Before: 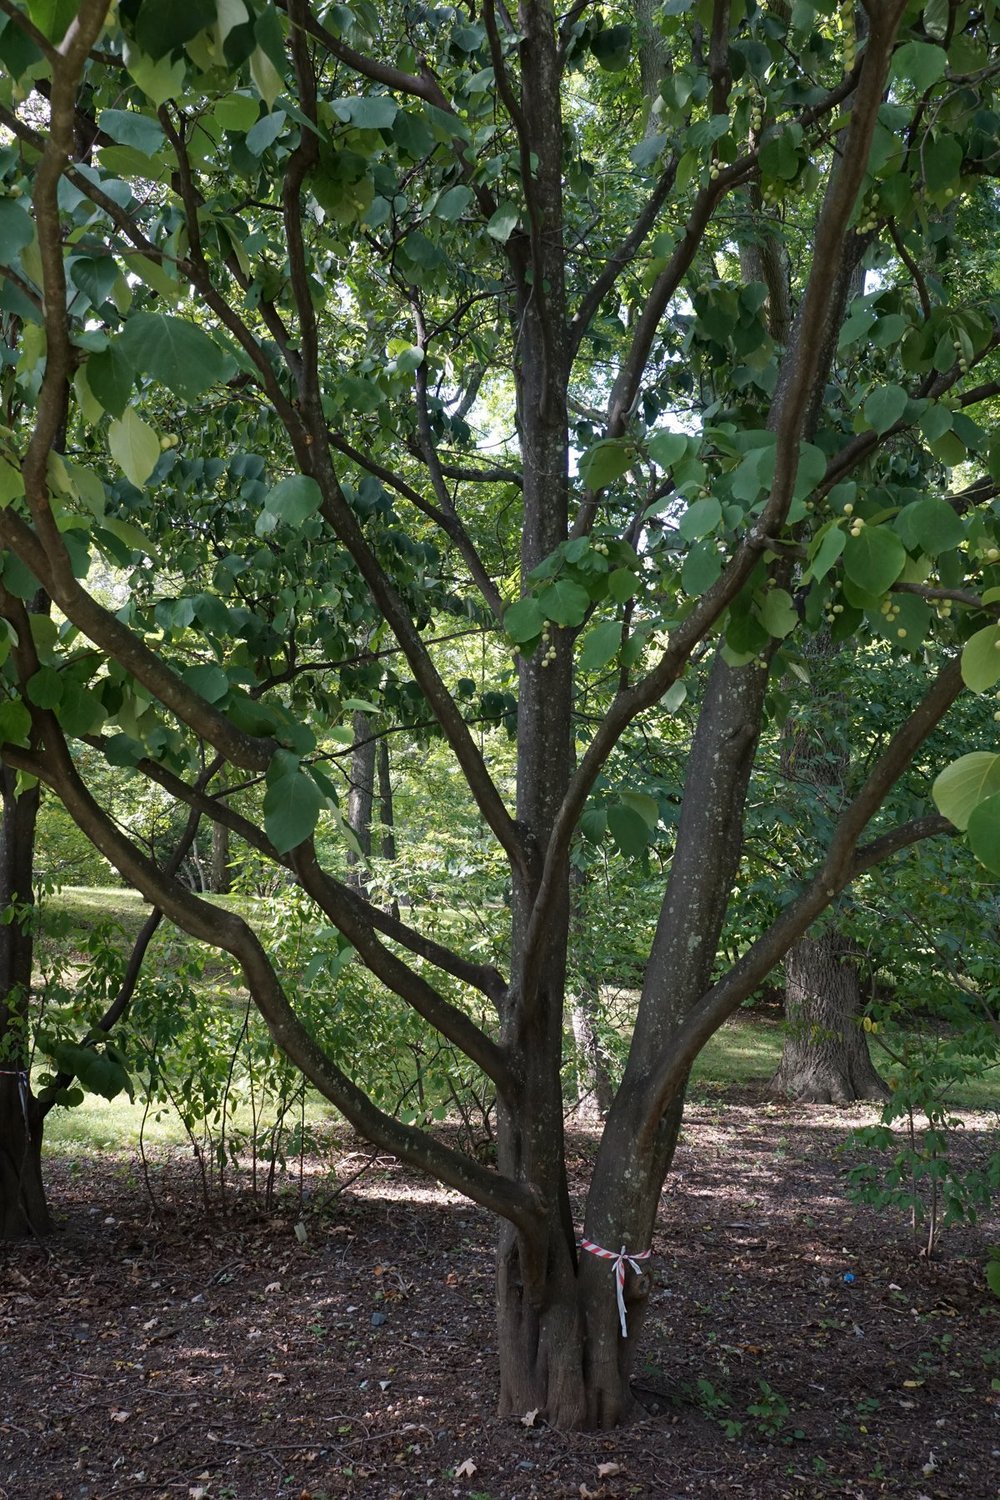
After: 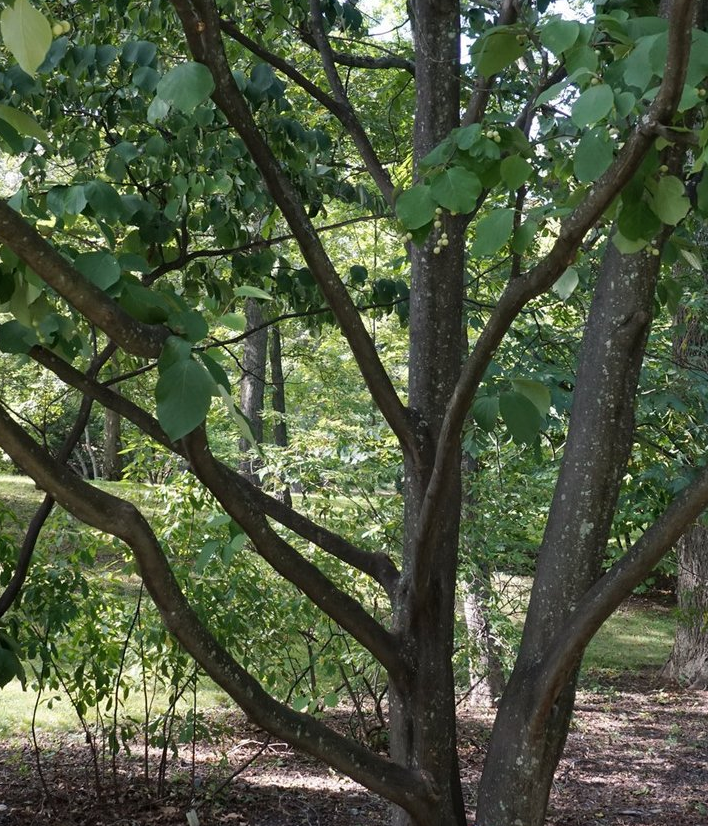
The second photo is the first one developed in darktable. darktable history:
shadows and highlights: shadows 32.1, highlights -31.38, soften with gaussian
crop: left 10.886%, top 27.579%, right 18.275%, bottom 17.311%
